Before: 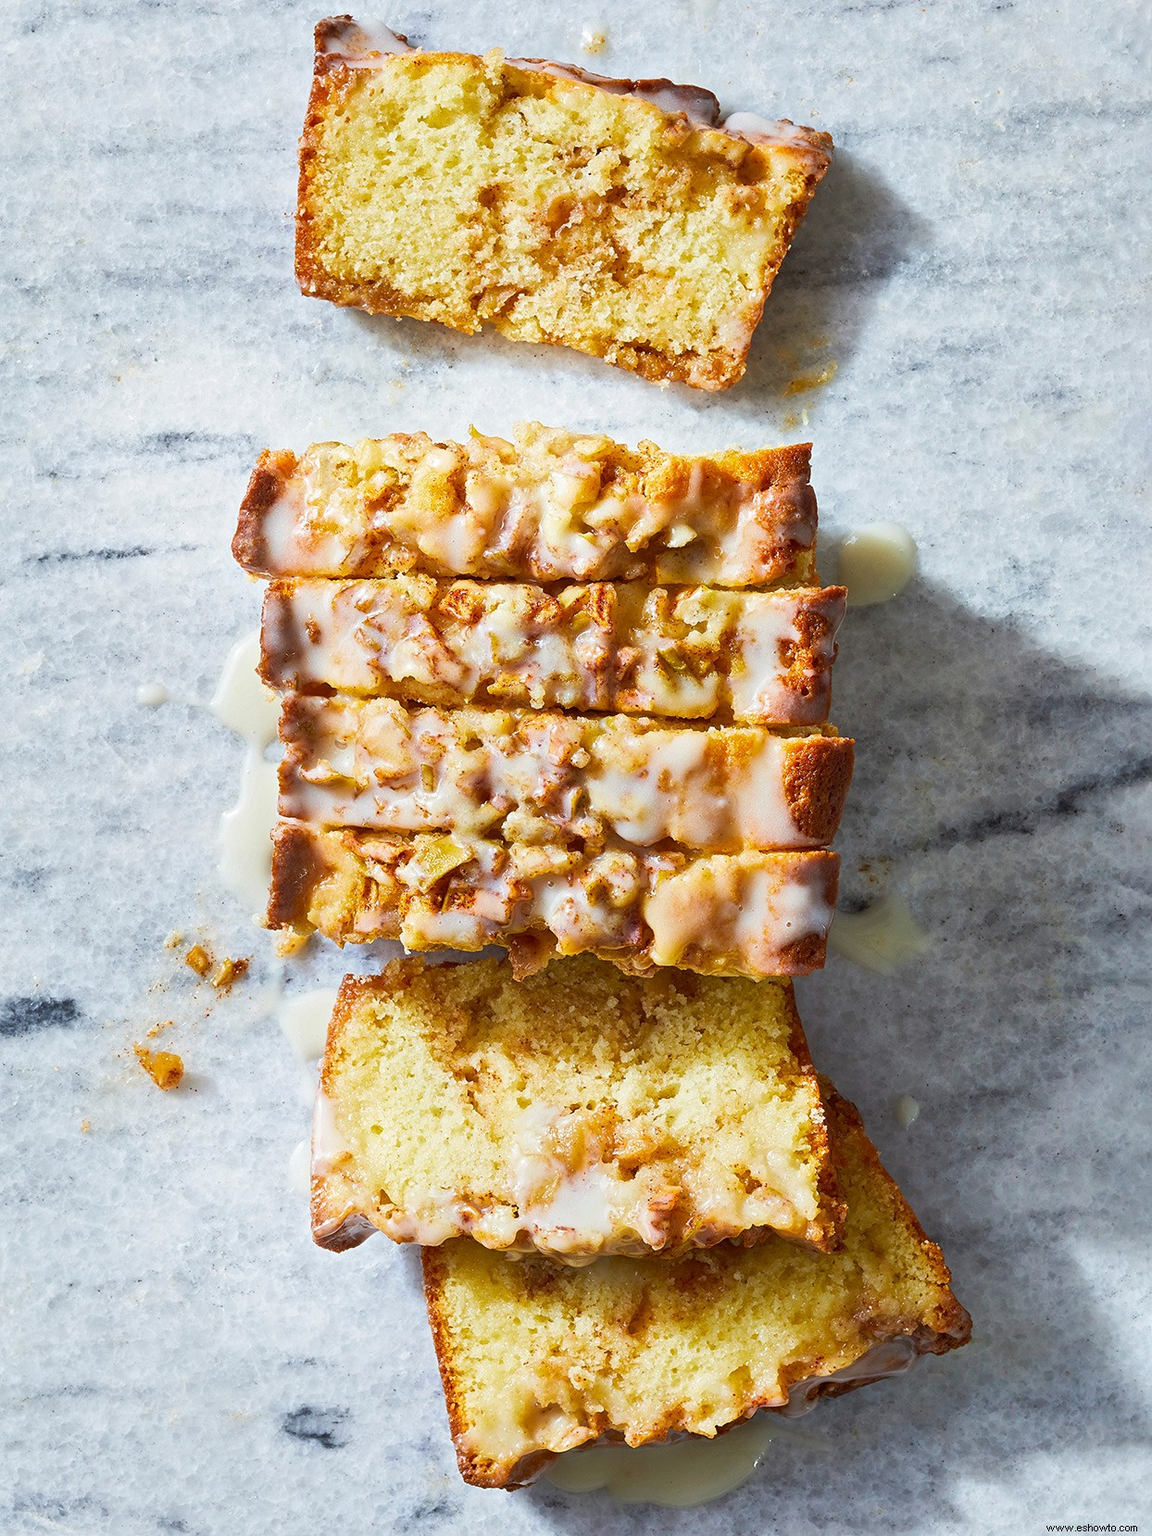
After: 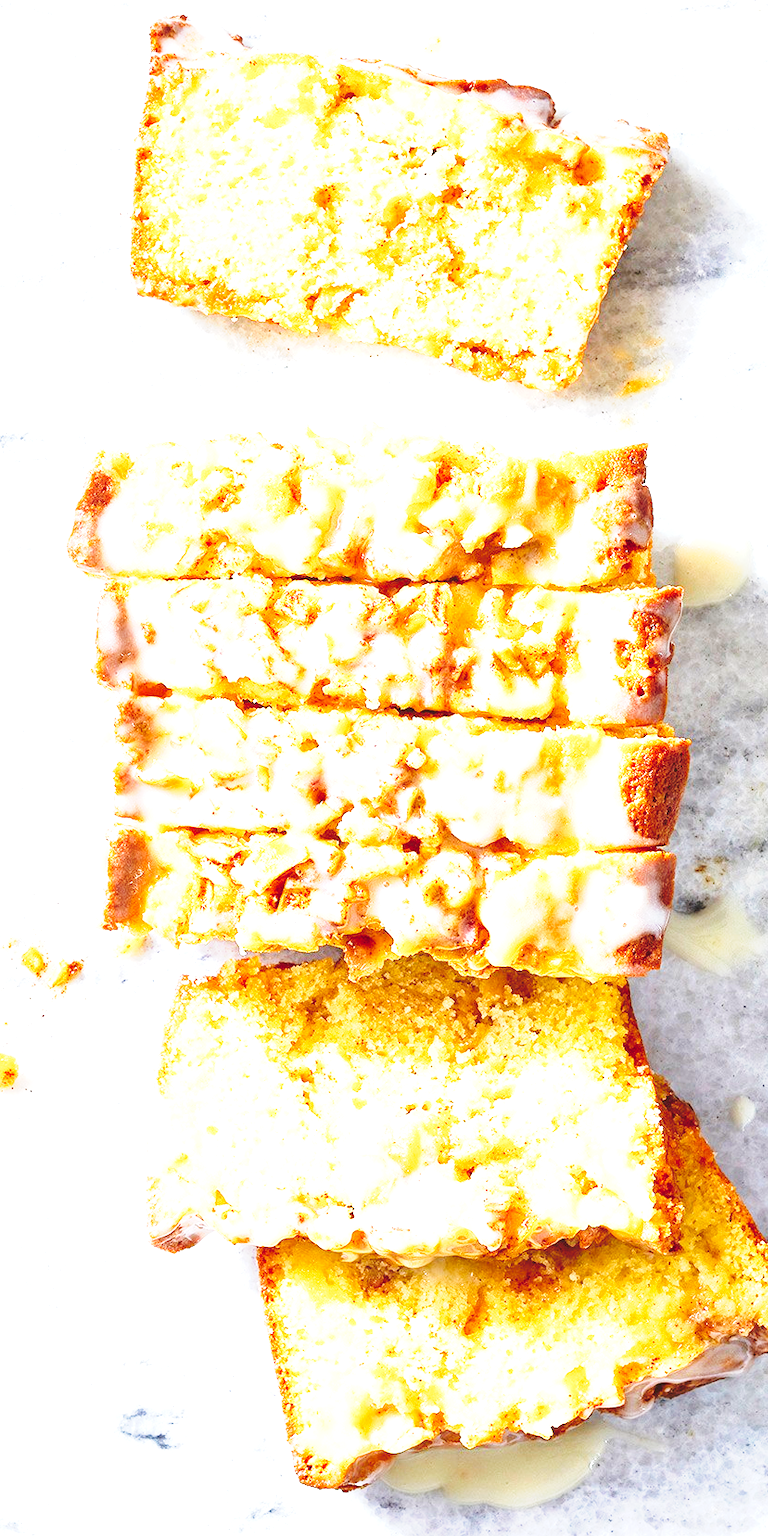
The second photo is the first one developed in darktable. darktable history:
exposure: black level correction 0, exposure 1.379 EV, compensate exposure bias true, compensate highlight preservation false
crop and rotate: left 14.385%, right 18.948%
tone curve: curves: ch0 [(0, 0) (0.003, 0.037) (0.011, 0.061) (0.025, 0.104) (0.044, 0.145) (0.069, 0.145) (0.1, 0.127) (0.136, 0.175) (0.177, 0.207) (0.224, 0.252) (0.277, 0.341) (0.335, 0.446) (0.399, 0.554) (0.468, 0.658) (0.543, 0.757) (0.623, 0.843) (0.709, 0.919) (0.801, 0.958) (0.898, 0.975) (1, 1)], preserve colors none
white balance: red 1.009, blue 1.027
